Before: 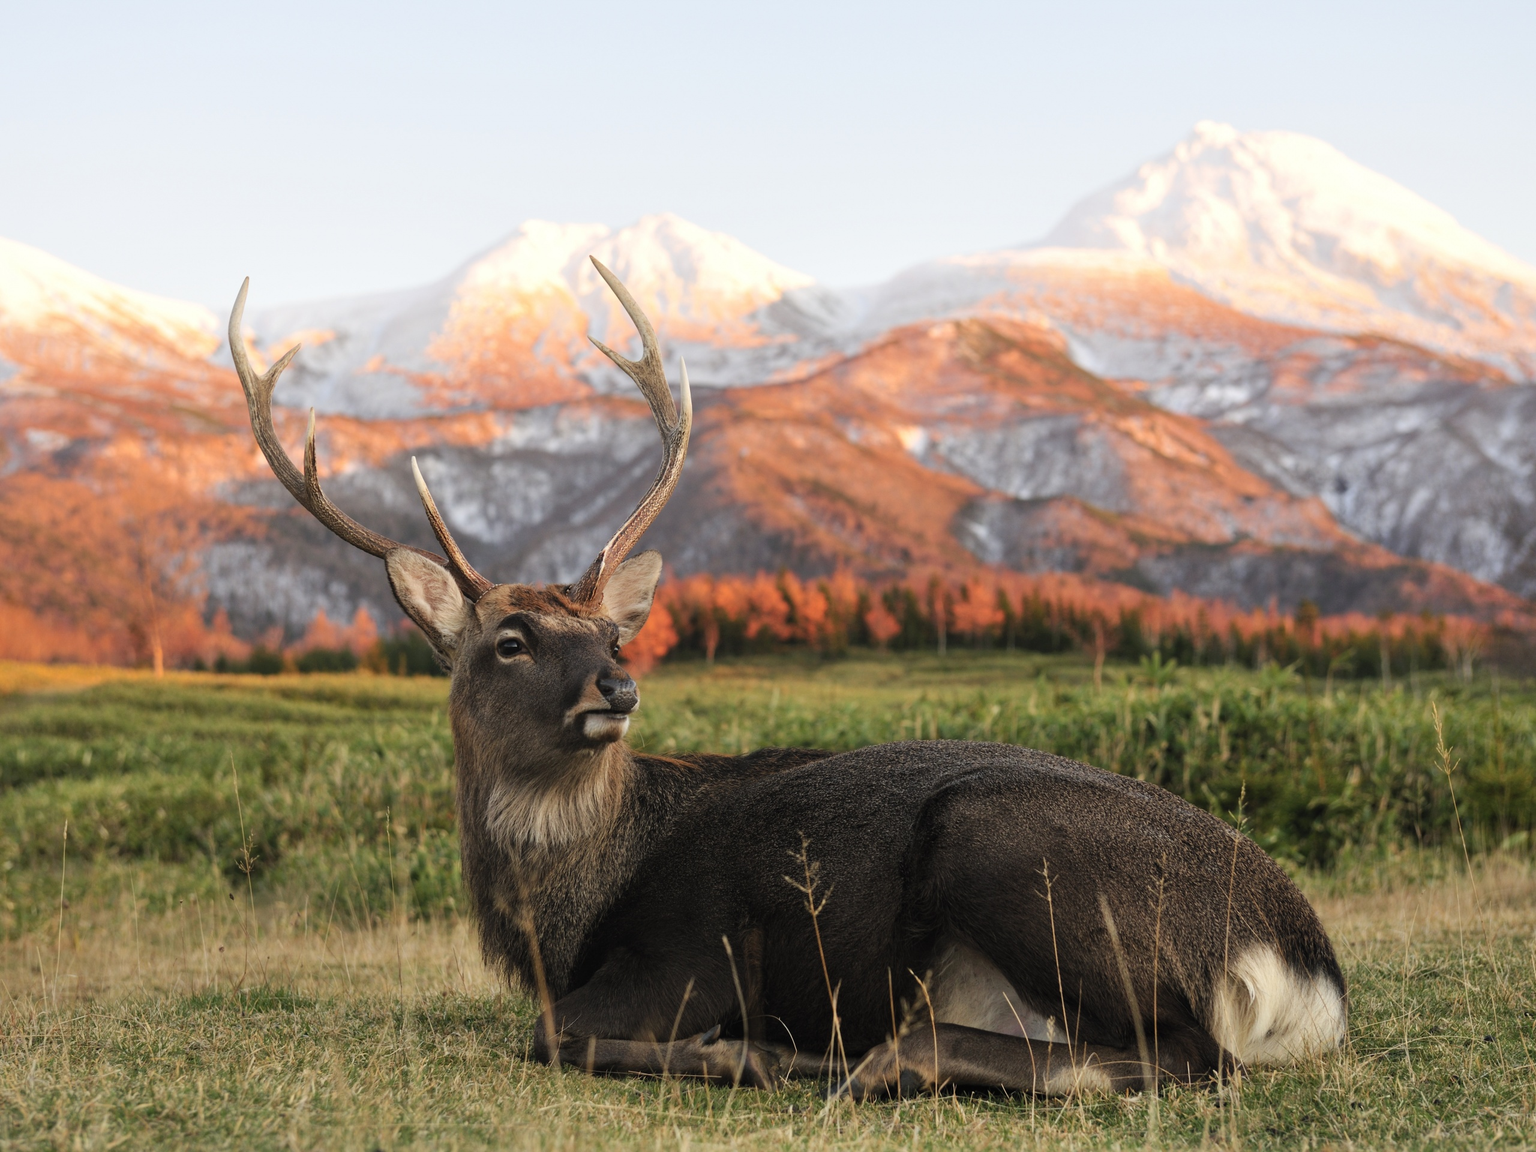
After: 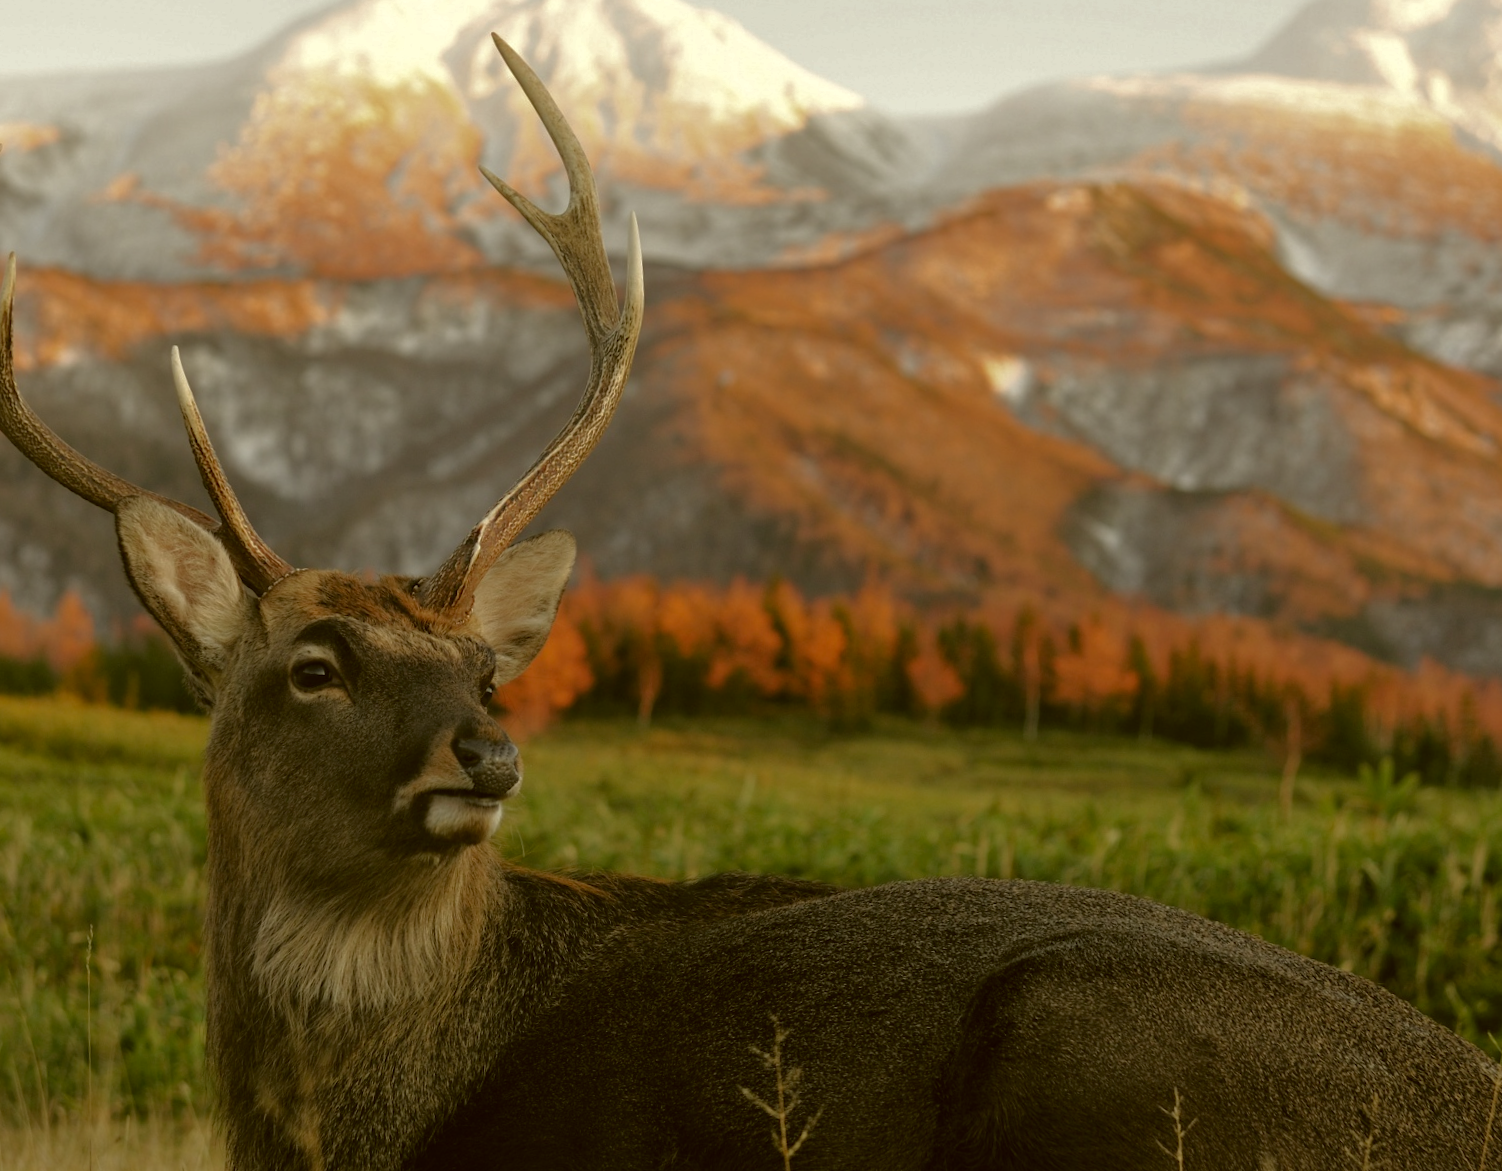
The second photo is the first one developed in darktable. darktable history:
color correction: highlights a* -1.43, highlights b* 10.12, shadows a* 0.395, shadows b* 19.35
crop and rotate: left 22.13%, top 22.054%, right 22.026%, bottom 22.102%
rotate and perspective: rotation 4.1°, automatic cropping off
base curve: curves: ch0 [(0, 0) (0.841, 0.609) (1, 1)]
